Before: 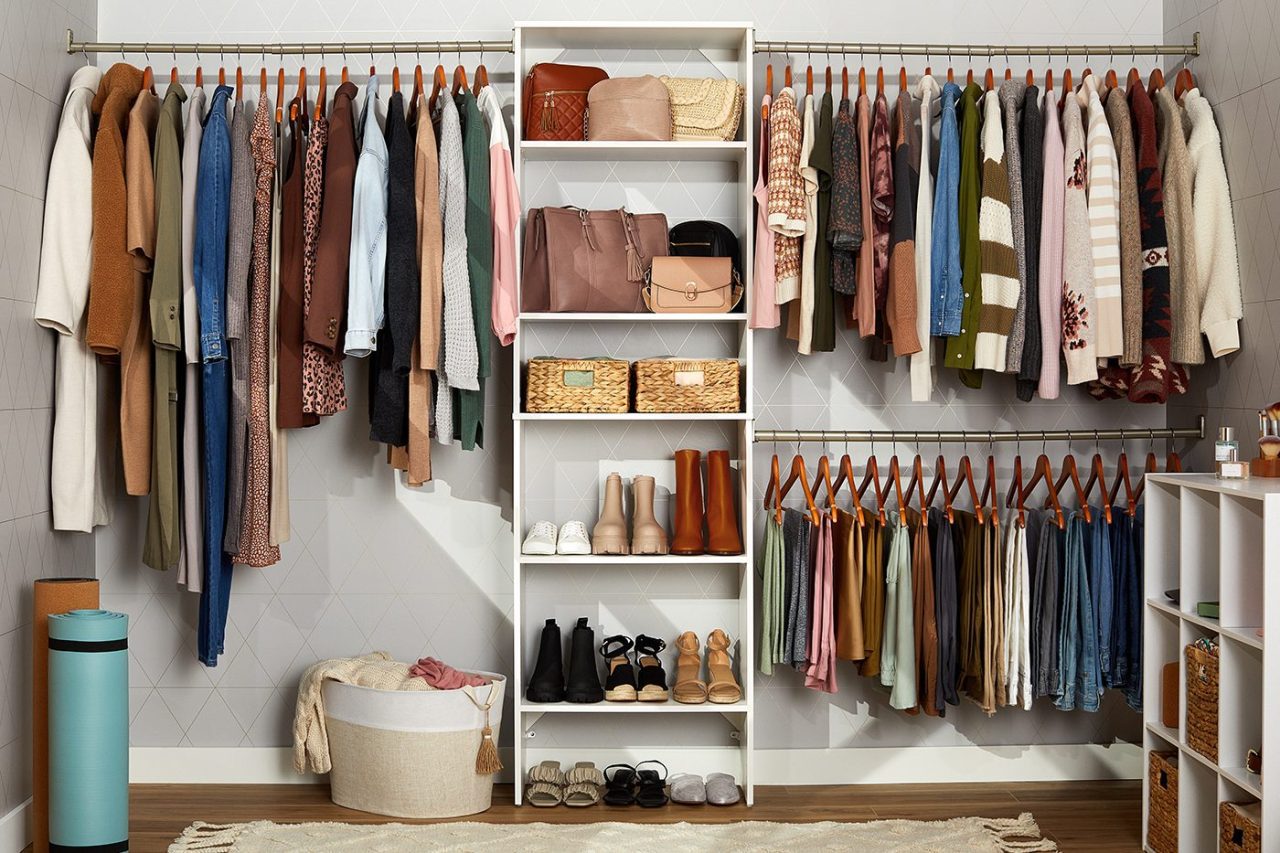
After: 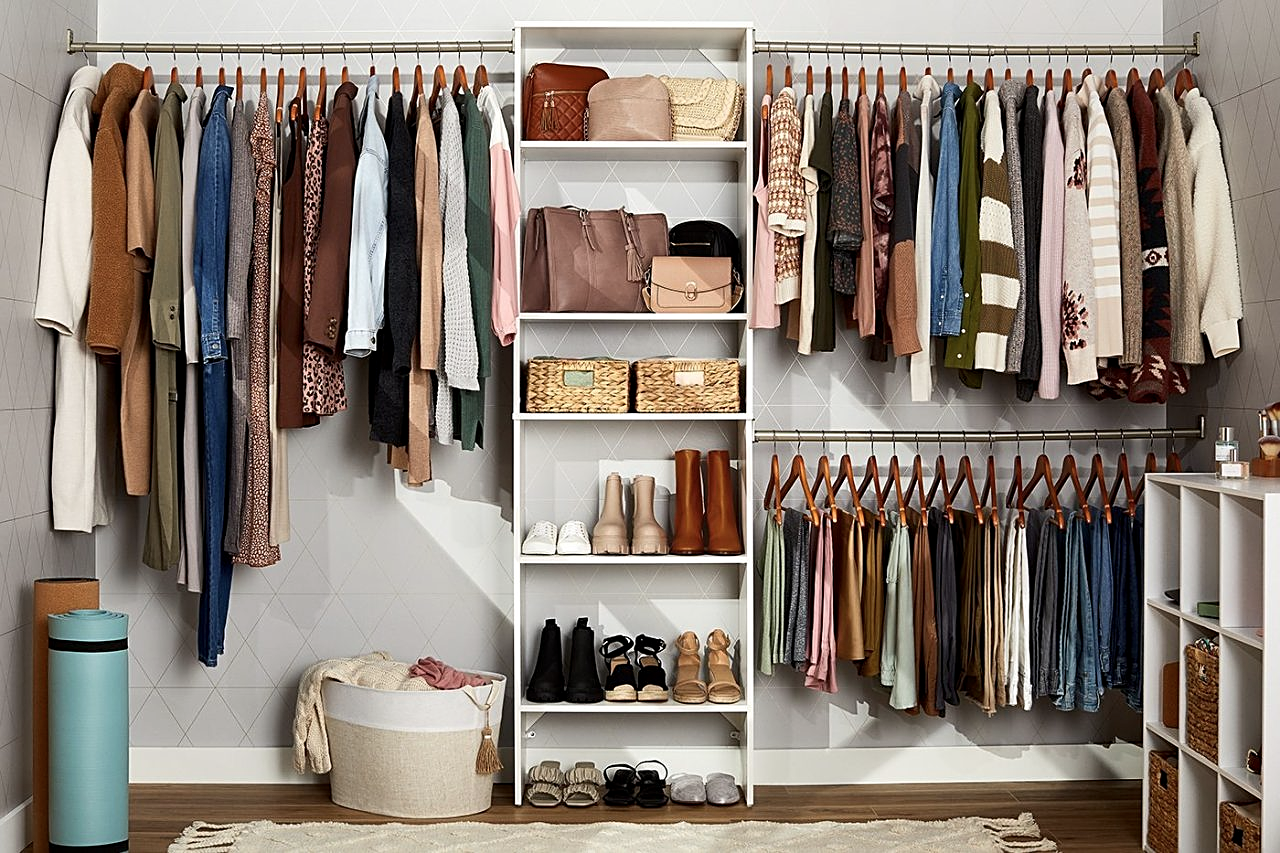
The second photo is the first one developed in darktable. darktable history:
sharpen: on, module defaults
contrast brightness saturation: contrast 0.1, saturation -0.36
color correction: saturation 1.32
color balance: mode lift, gamma, gain (sRGB), lift [0.97, 1, 1, 1], gamma [1.03, 1, 1, 1]
